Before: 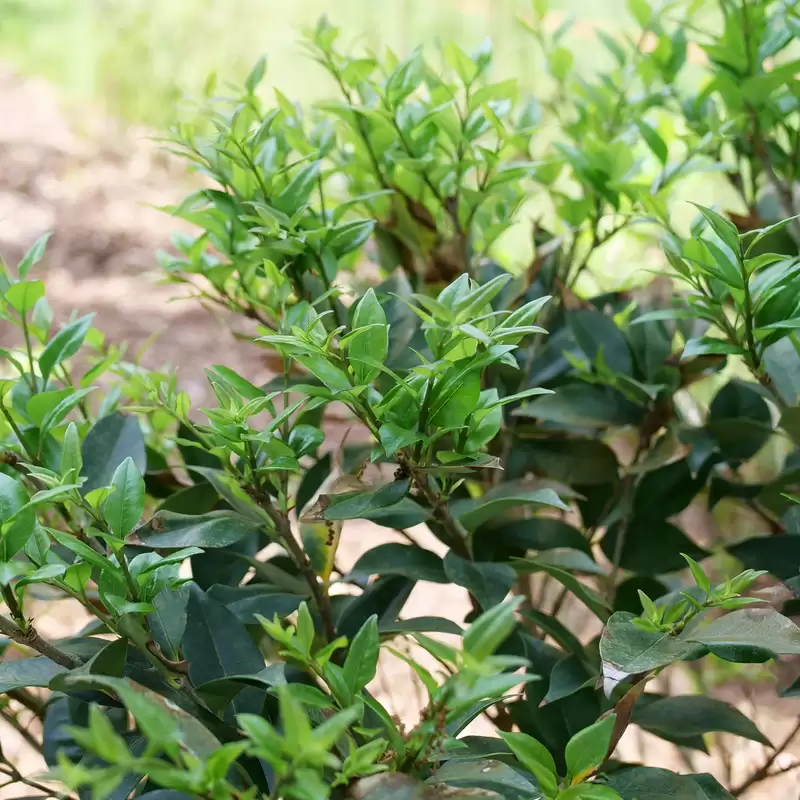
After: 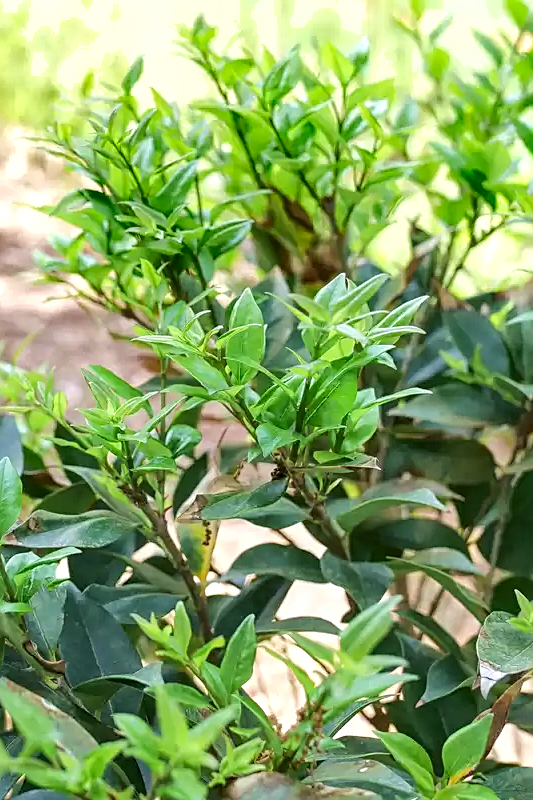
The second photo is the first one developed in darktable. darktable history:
shadows and highlights: soften with gaussian
sharpen: on, module defaults
local contrast: on, module defaults
crop and rotate: left 15.384%, right 17.896%
tone equalizer: -8 EV 1.01 EV, -7 EV 1.02 EV, -6 EV 1.02 EV, -5 EV 0.965 EV, -4 EV 0.999 EV, -3 EV 0.757 EV, -2 EV 0.486 EV, -1 EV 0.276 EV, edges refinement/feathering 500, mask exposure compensation -1.57 EV, preserve details no
